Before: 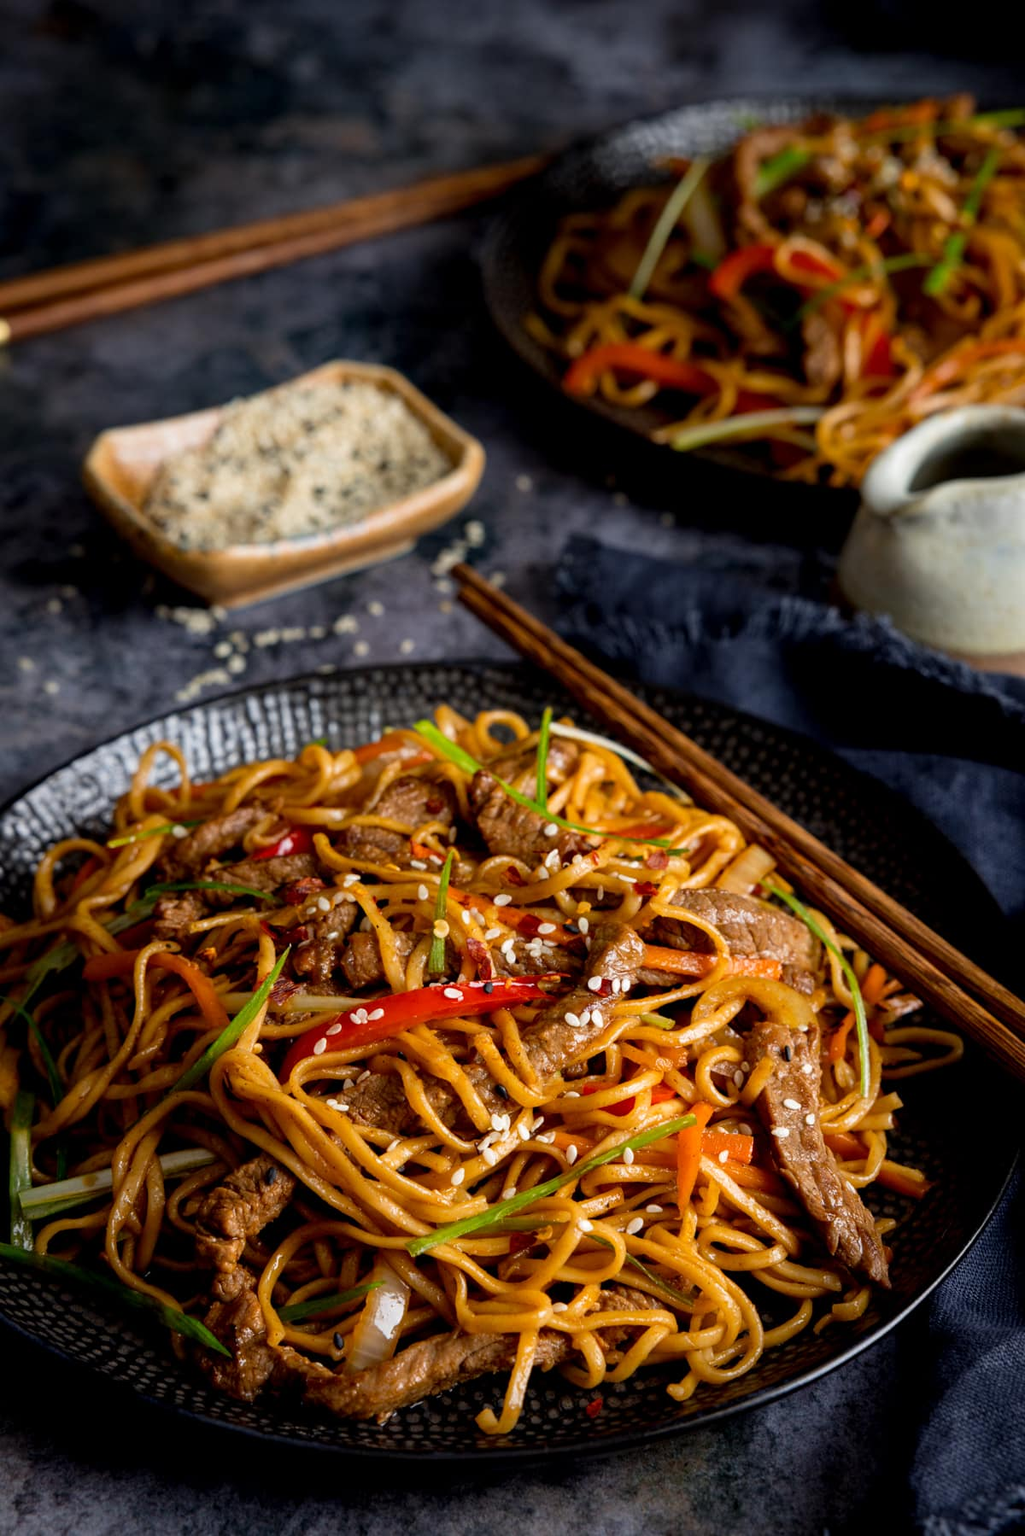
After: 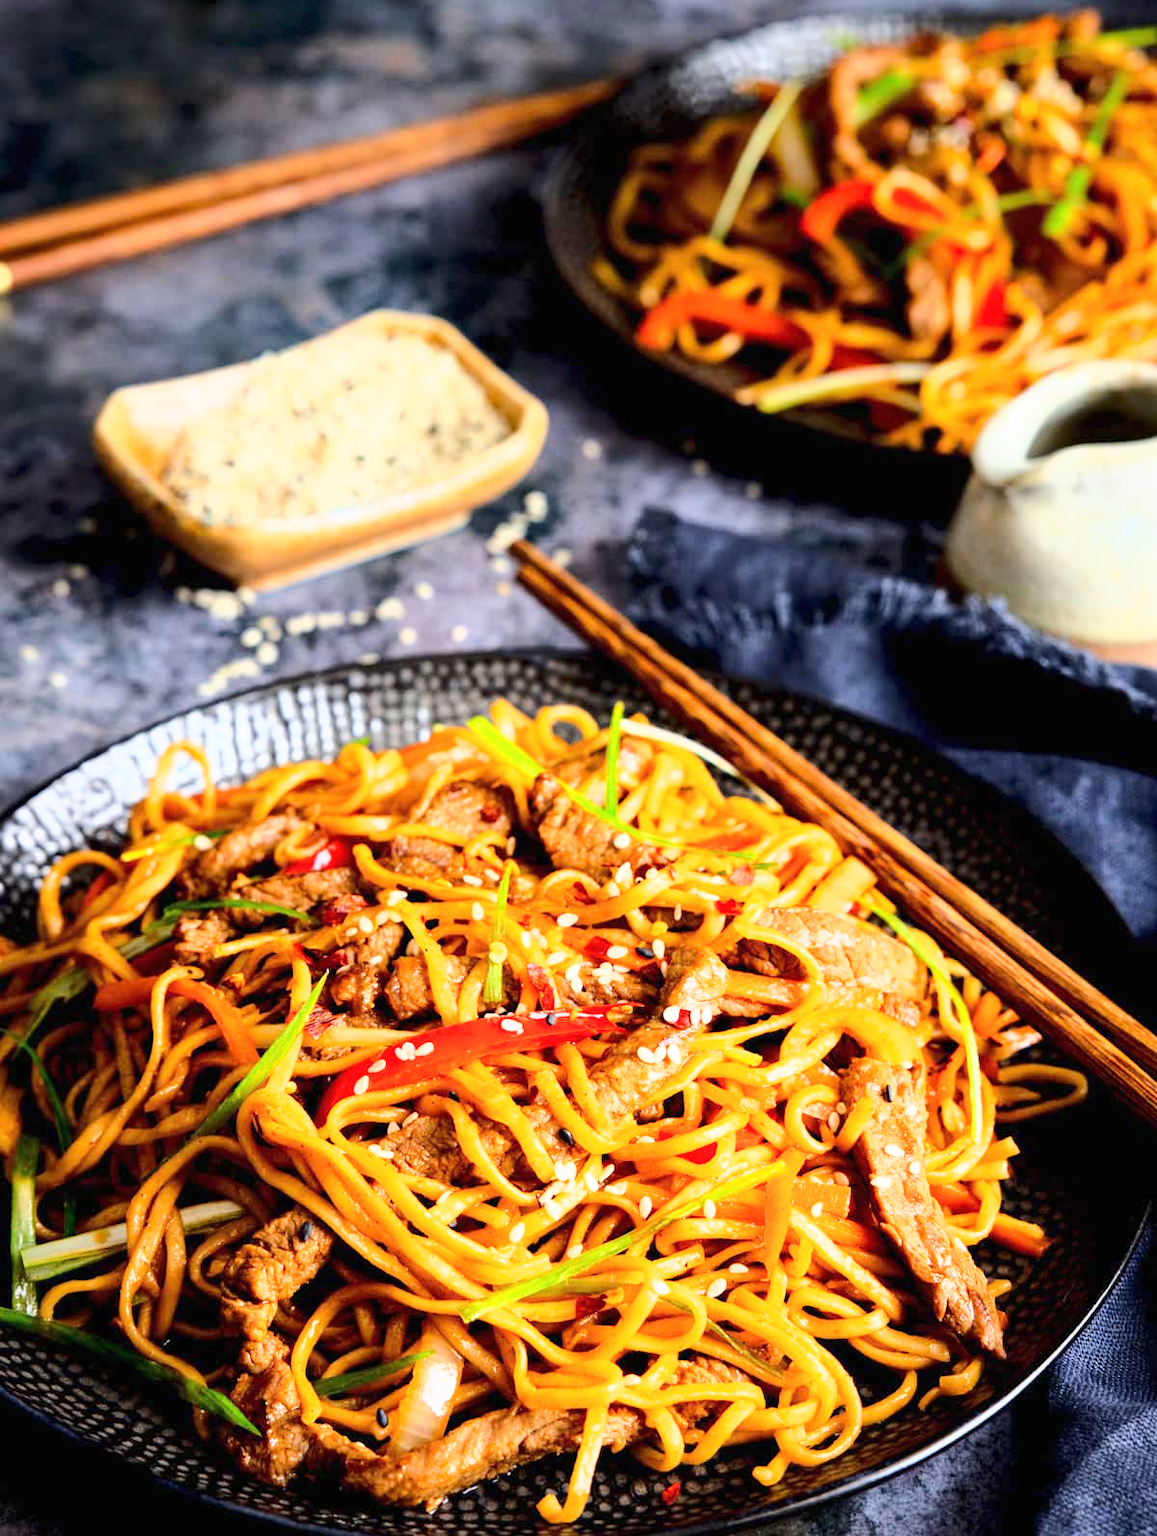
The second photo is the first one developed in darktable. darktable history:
crop and rotate: top 5.611%, bottom 5.816%
base curve: curves: ch0 [(0, 0) (0.025, 0.046) (0.112, 0.277) (0.467, 0.74) (0.814, 0.929) (1, 0.942)]
exposure: black level correction 0, exposure 1.102 EV, compensate highlight preservation false
color calibration: illuminant same as pipeline (D50), adaptation none (bypass), x 0.333, y 0.333, temperature 5013.63 K
tone equalizer: edges refinement/feathering 500, mask exposure compensation -1.24 EV, preserve details no
